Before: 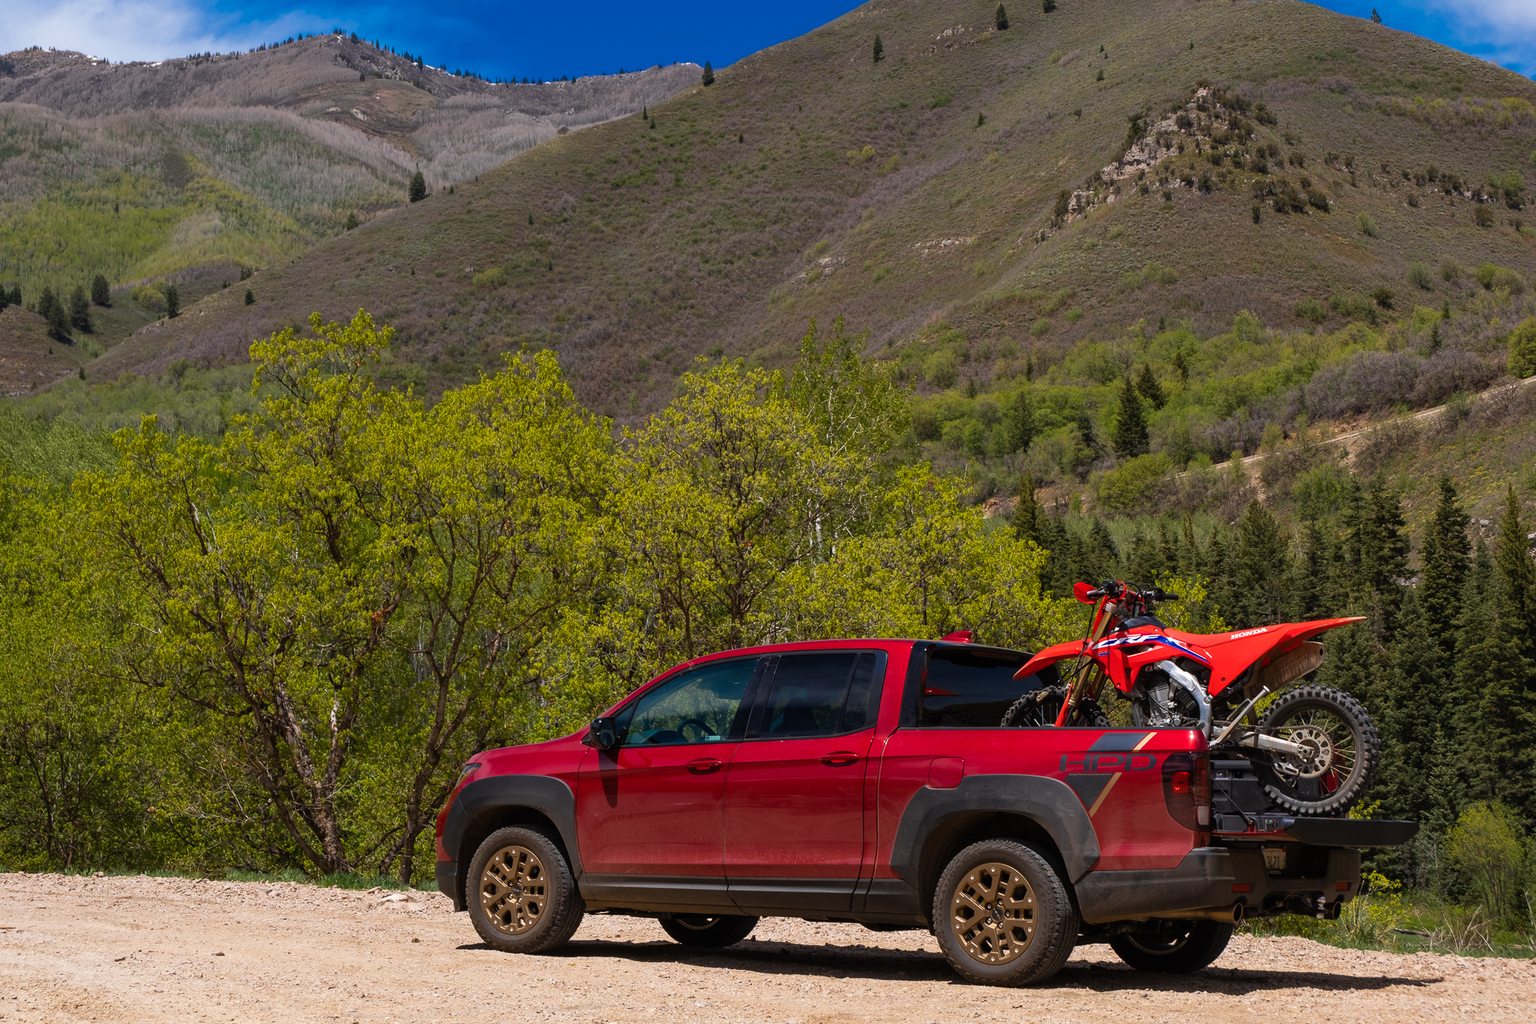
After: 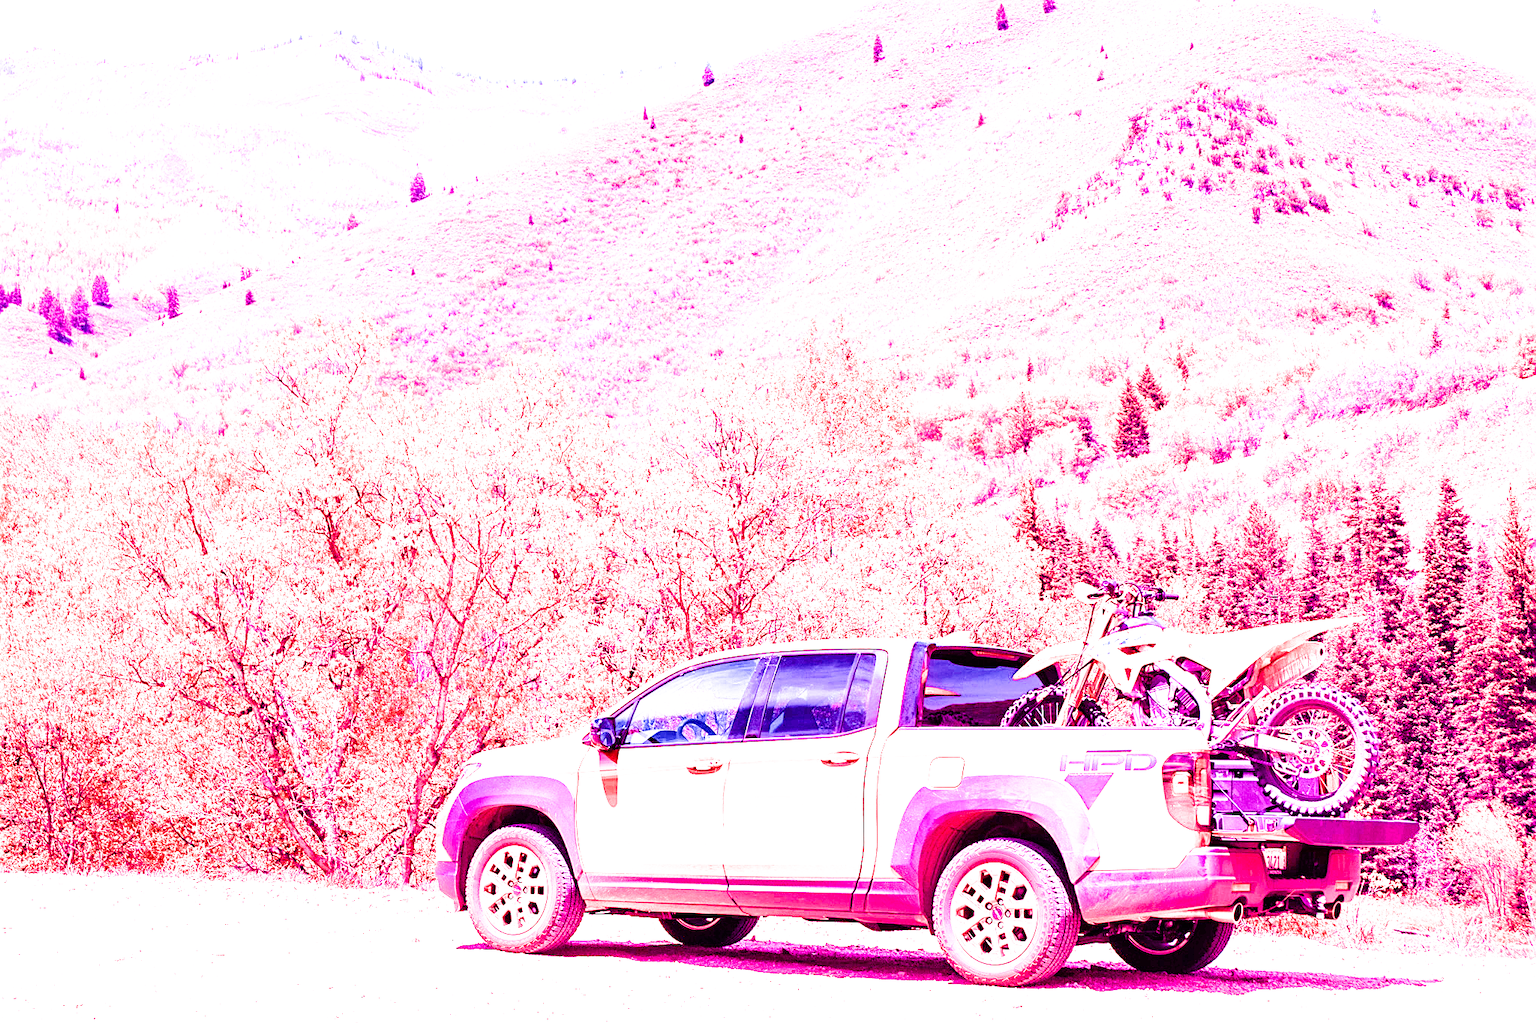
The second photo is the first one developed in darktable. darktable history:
white balance: red 8, blue 8
filmic rgb: black relative exposure -11.88 EV, white relative exposure 5.43 EV, threshold 3 EV, hardness 4.49, latitude 50%, contrast 1.14, color science v5 (2021), contrast in shadows safe, contrast in highlights safe, enable highlight reconstruction true
color balance rgb: perceptual saturation grading › global saturation 25%, perceptual brilliance grading › mid-tones 10%, perceptual brilliance grading › shadows 15%, global vibrance 20%
sharpen: on, module defaults
